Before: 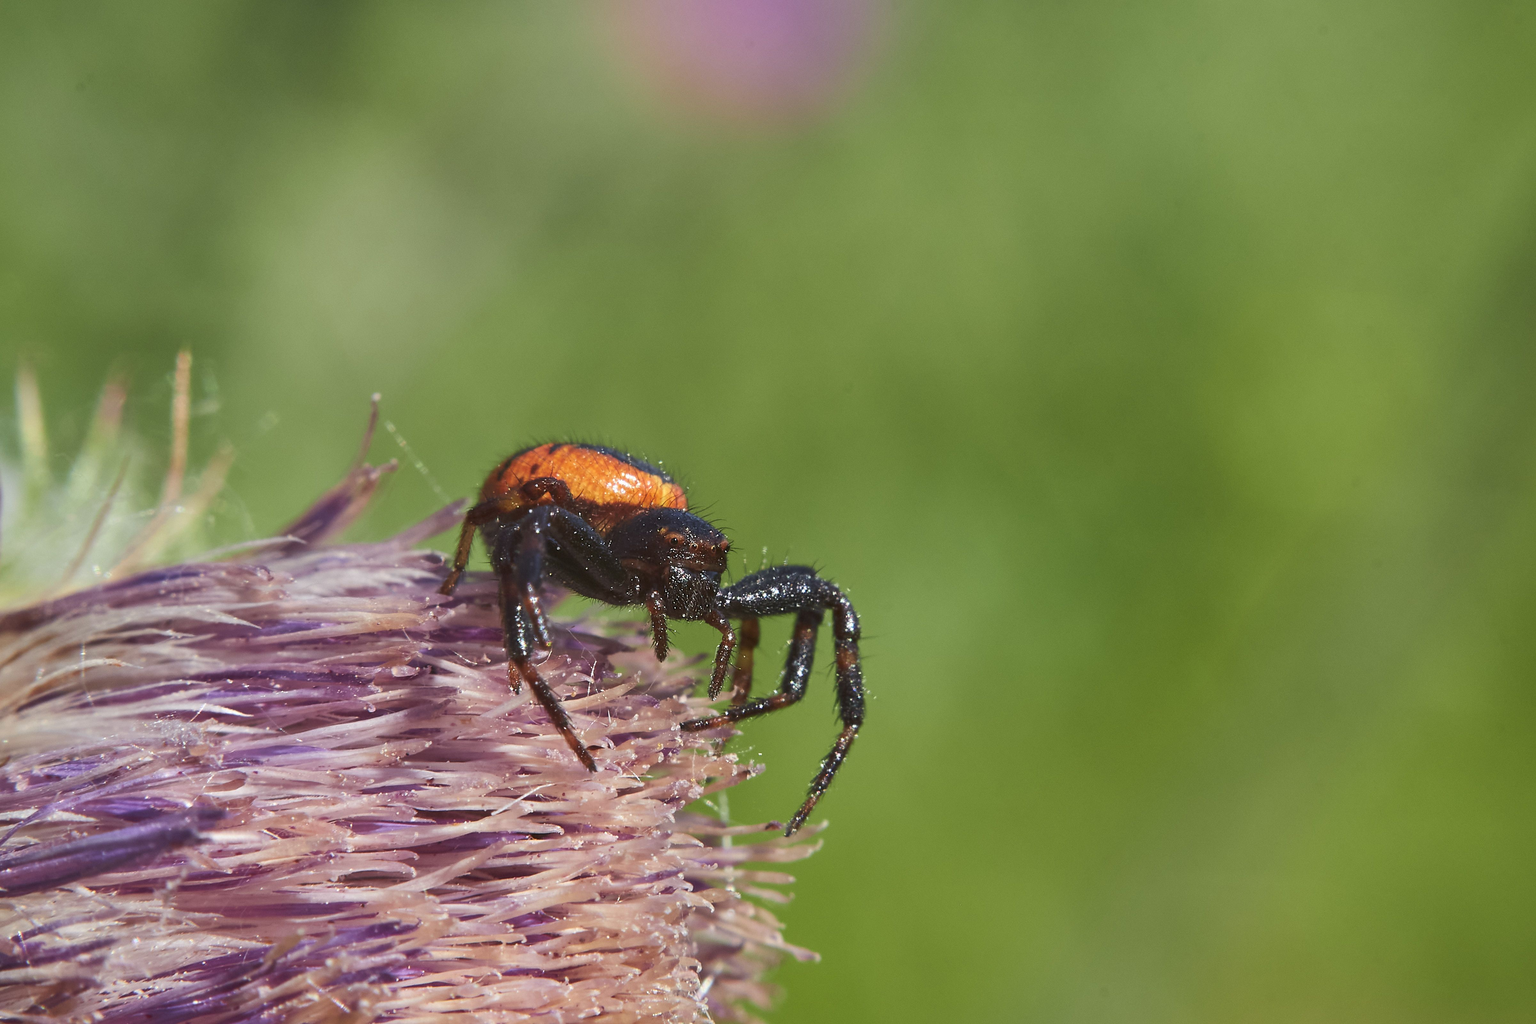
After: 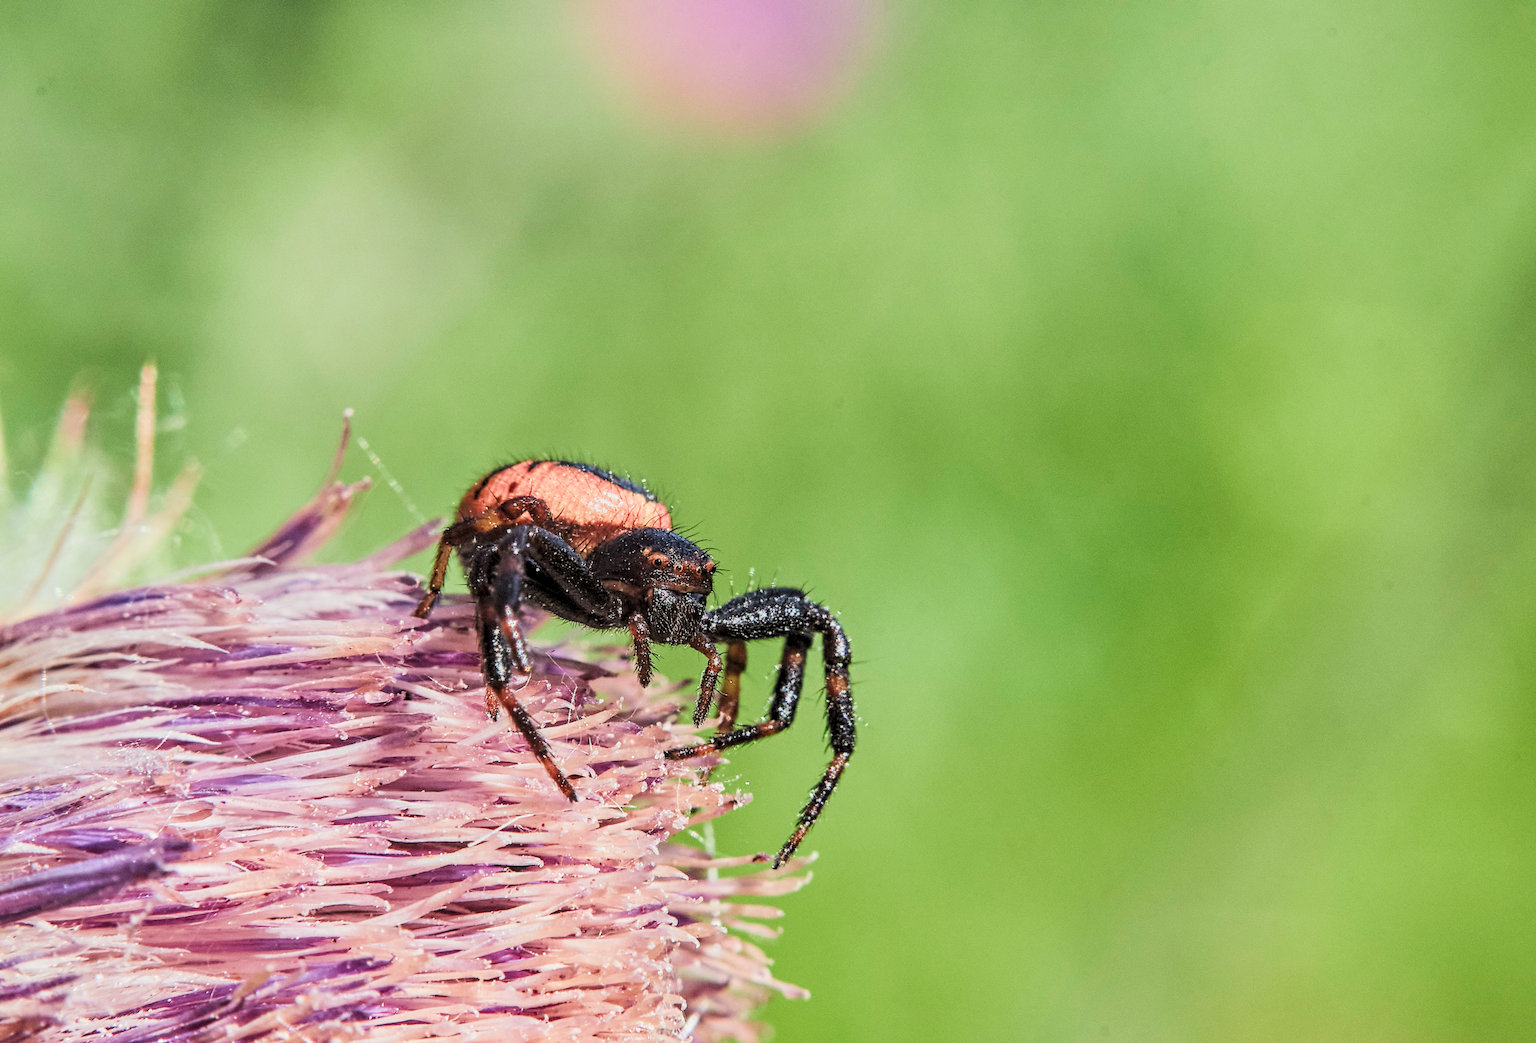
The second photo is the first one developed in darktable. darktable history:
crop and rotate: left 2.67%, right 1.031%, bottom 1.902%
exposure: black level correction 0, exposure 1.099 EV, compensate highlight preservation false
local contrast: detail 130%
contrast equalizer: octaves 7, y [[0.502, 0.517, 0.543, 0.576, 0.611, 0.631], [0.5 ×6], [0.5 ×6], [0 ×6], [0 ×6]]
filmic rgb: black relative exposure -4.16 EV, white relative exposure 5.12 EV, hardness 2.08, contrast 1.176, color science v5 (2021), contrast in shadows safe, contrast in highlights safe
